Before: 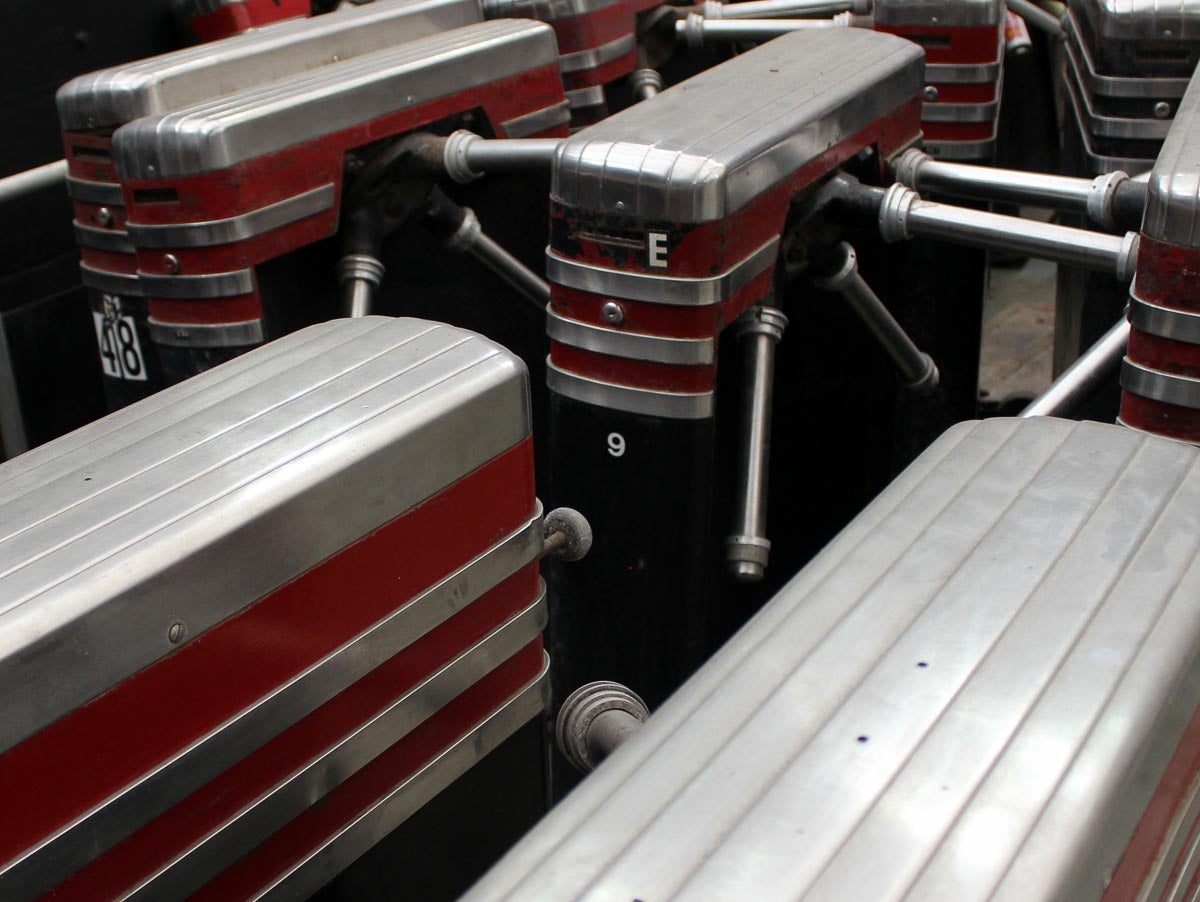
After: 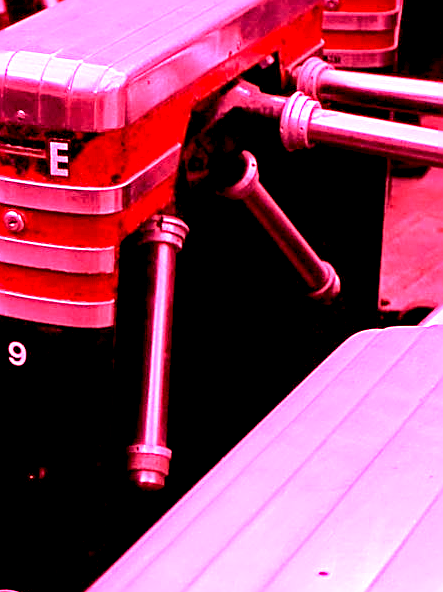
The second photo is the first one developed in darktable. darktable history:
exposure: black level correction 0.029, exposure -0.073 EV, compensate highlight preservation false
sharpen: on, module defaults
white balance: red 4.26, blue 1.802
crop and rotate: left 49.936%, top 10.094%, right 13.136%, bottom 24.256%
